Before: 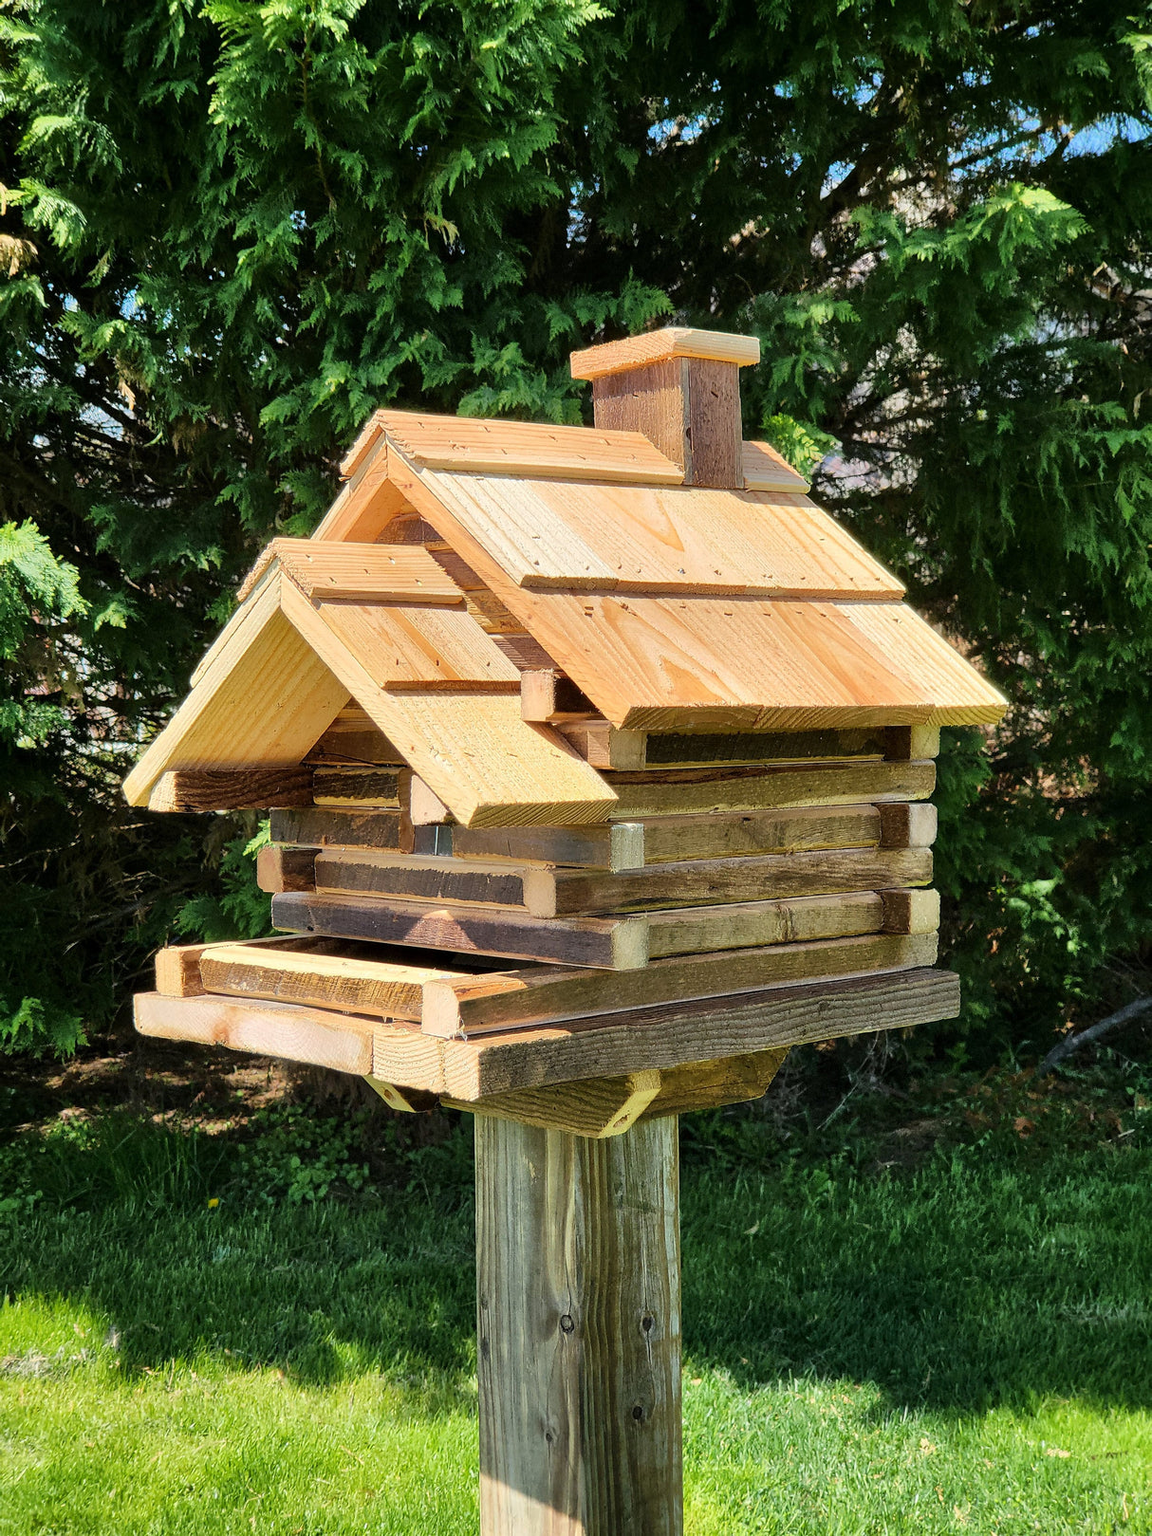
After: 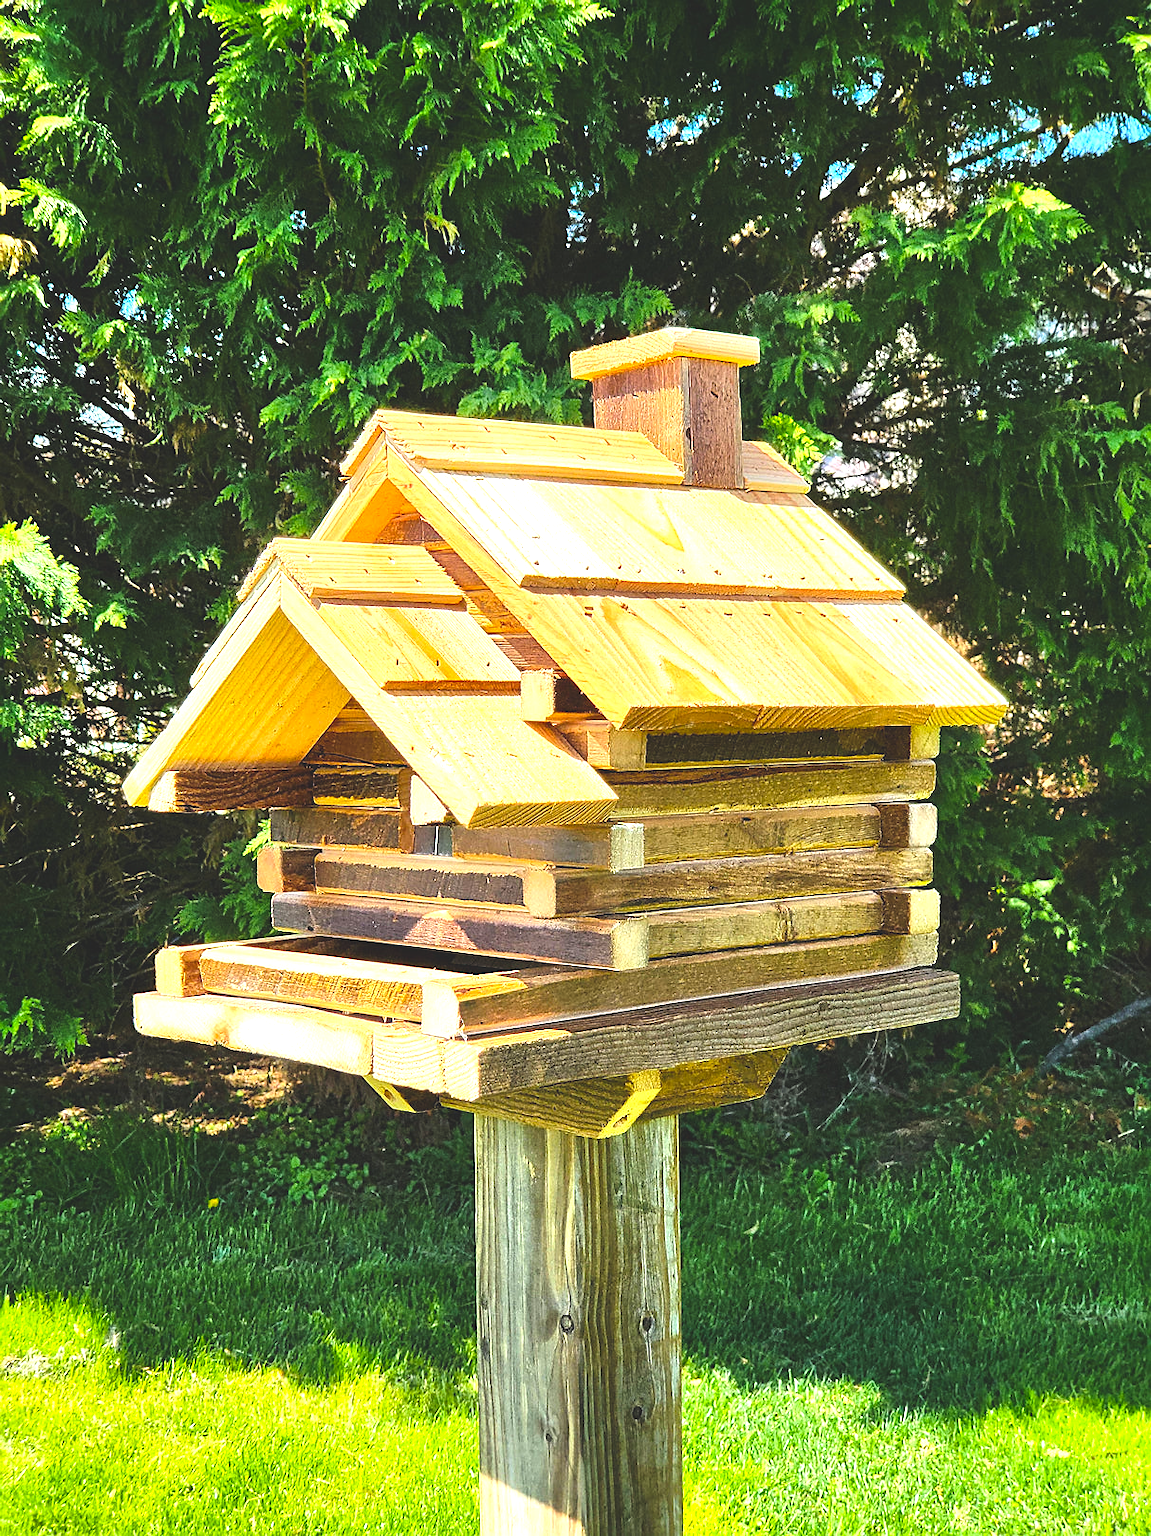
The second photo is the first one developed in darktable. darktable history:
sharpen: on, module defaults
exposure: black level correction 0, exposure 1 EV, compensate highlight preservation false
color balance rgb: power › hue 328.49°, global offset › luminance 1.997%, perceptual saturation grading › global saturation 25.263%, global vibrance 20%
